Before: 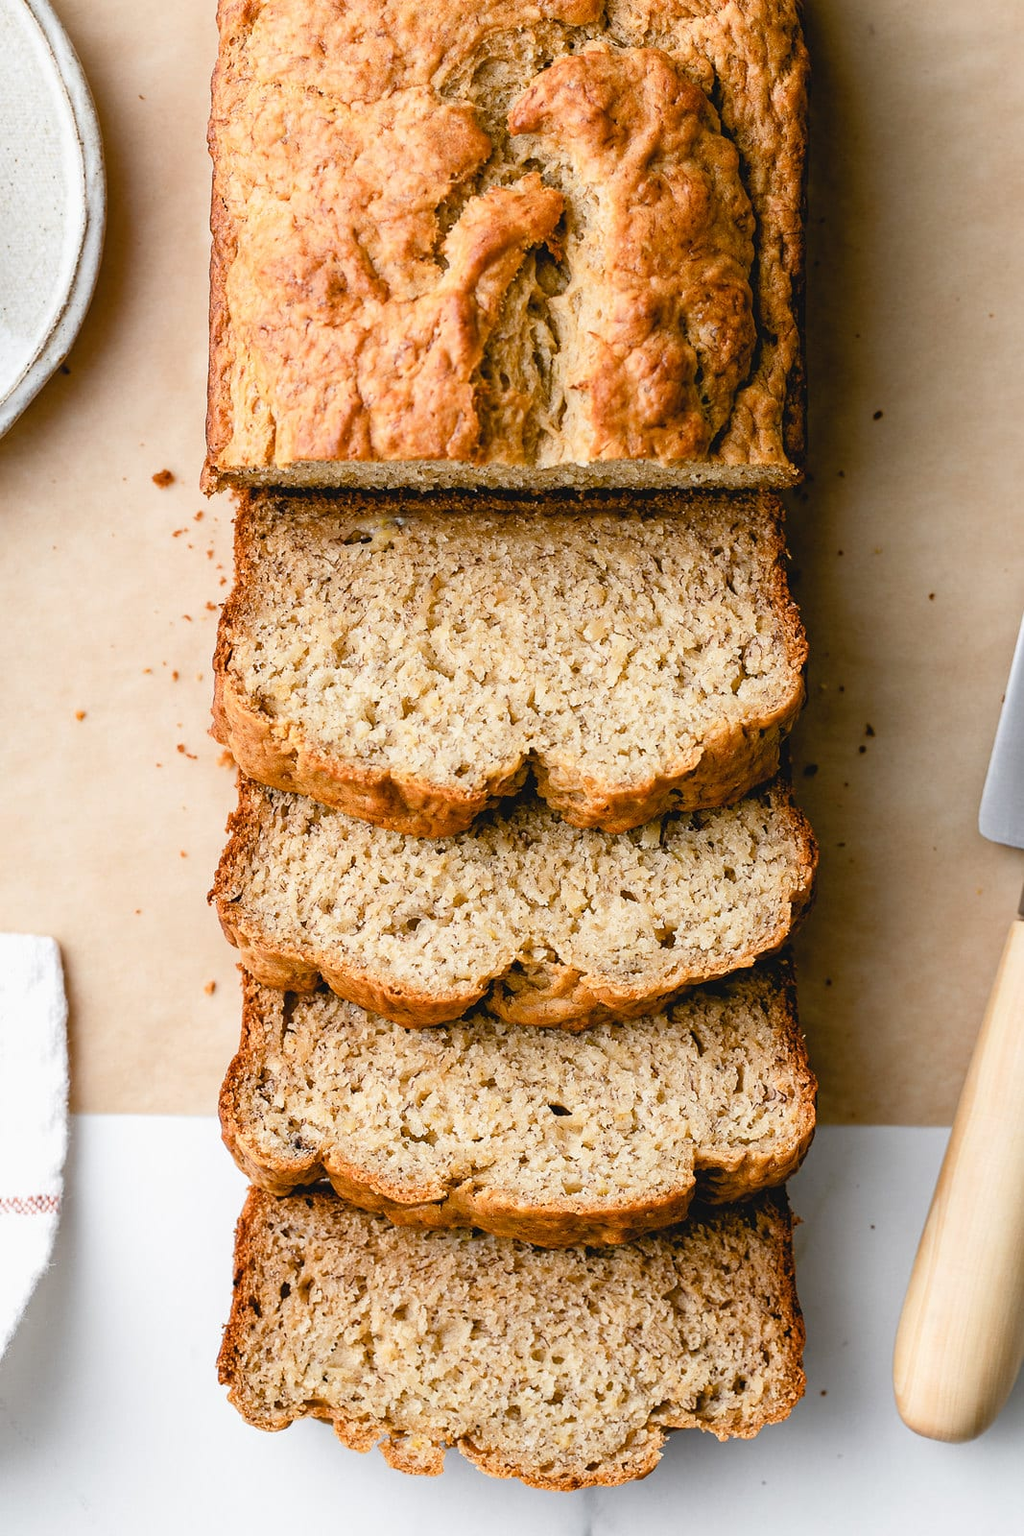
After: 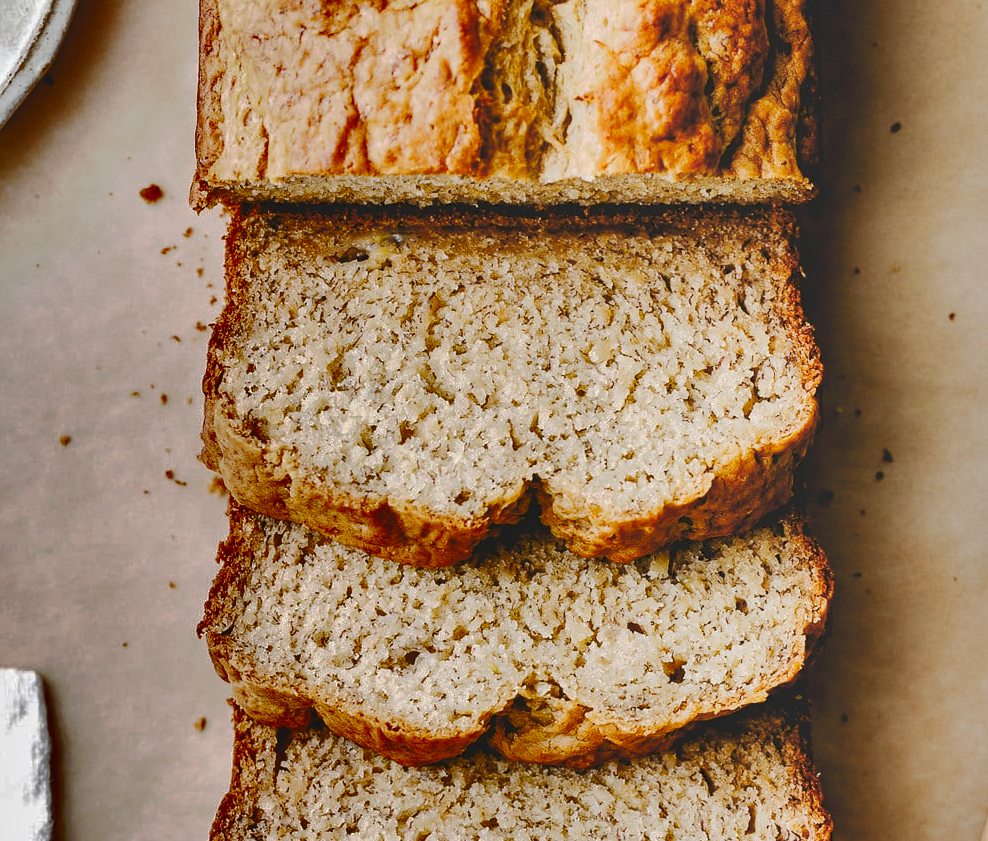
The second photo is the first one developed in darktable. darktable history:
tone curve: curves: ch0 [(0, 0) (0.003, 0.145) (0.011, 0.148) (0.025, 0.15) (0.044, 0.159) (0.069, 0.16) (0.1, 0.164) (0.136, 0.182) (0.177, 0.213) (0.224, 0.247) (0.277, 0.298) (0.335, 0.37) (0.399, 0.456) (0.468, 0.552) (0.543, 0.641) (0.623, 0.713) (0.709, 0.768) (0.801, 0.825) (0.898, 0.868) (1, 1)], preserve colors none
crop: left 1.8%, top 19.087%, right 5.523%, bottom 28.327%
exposure: compensate highlight preservation false
contrast equalizer: octaves 7, y [[0.5, 0.502, 0.506, 0.511, 0.52, 0.537], [0.5 ×6], [0.505, 0.509, 0.518, 0.534, 0.553, 0.561], [0 ×6], [0 ×6]]
shadows and highlights: shadows 20.84, highlights -81.64, soften with gaussian
